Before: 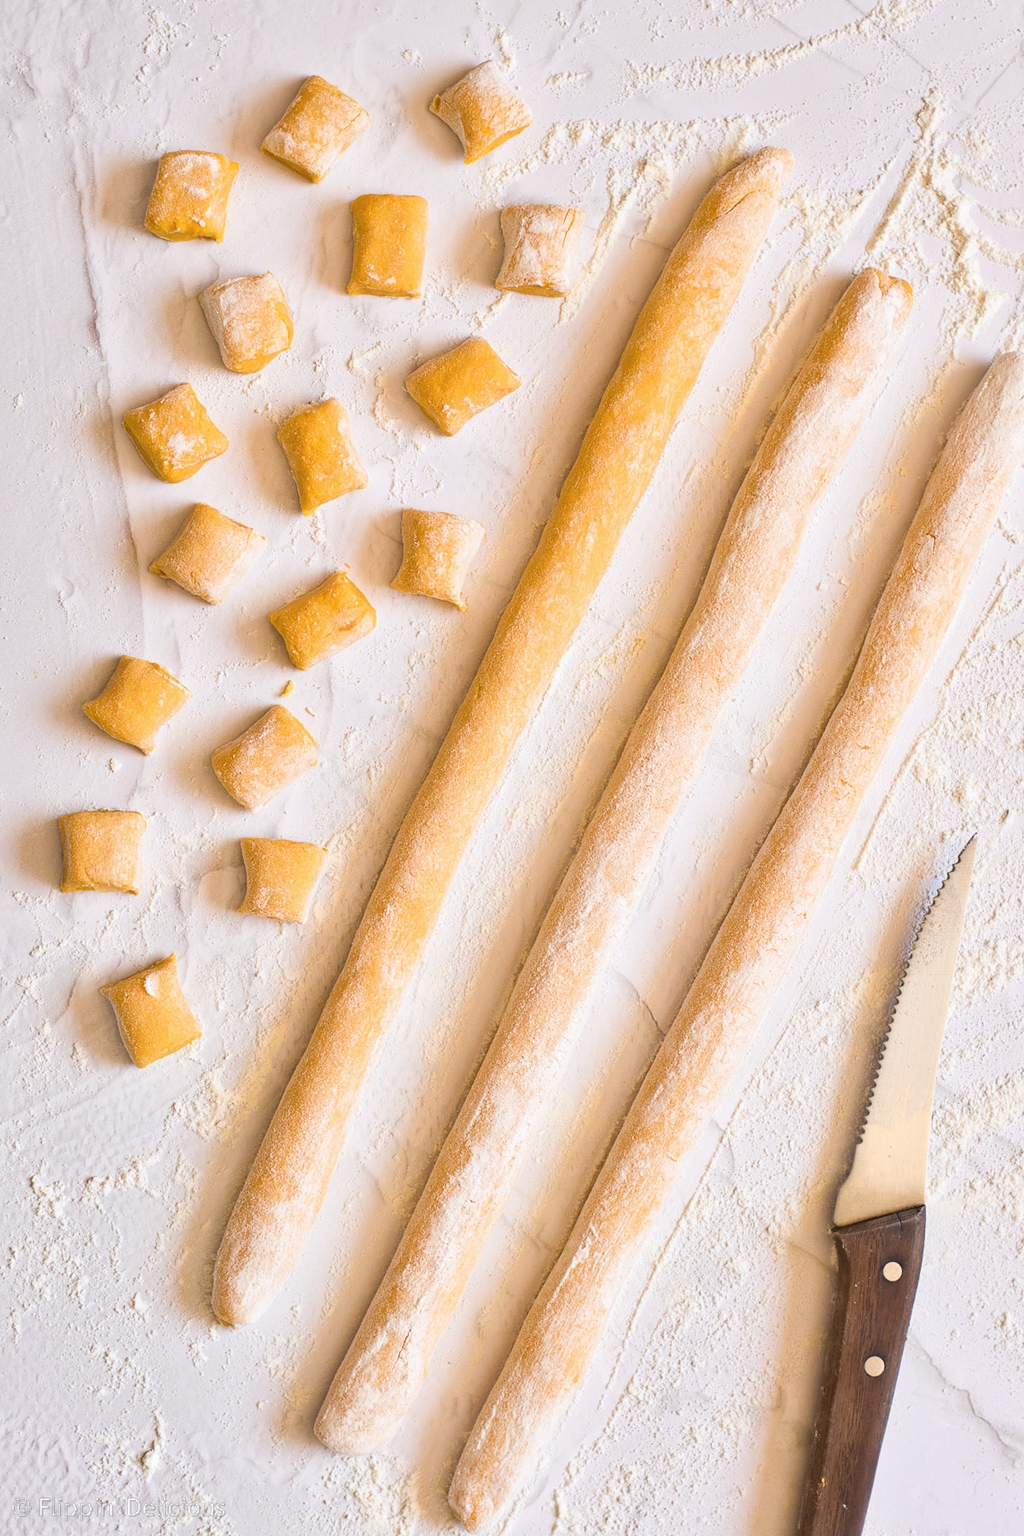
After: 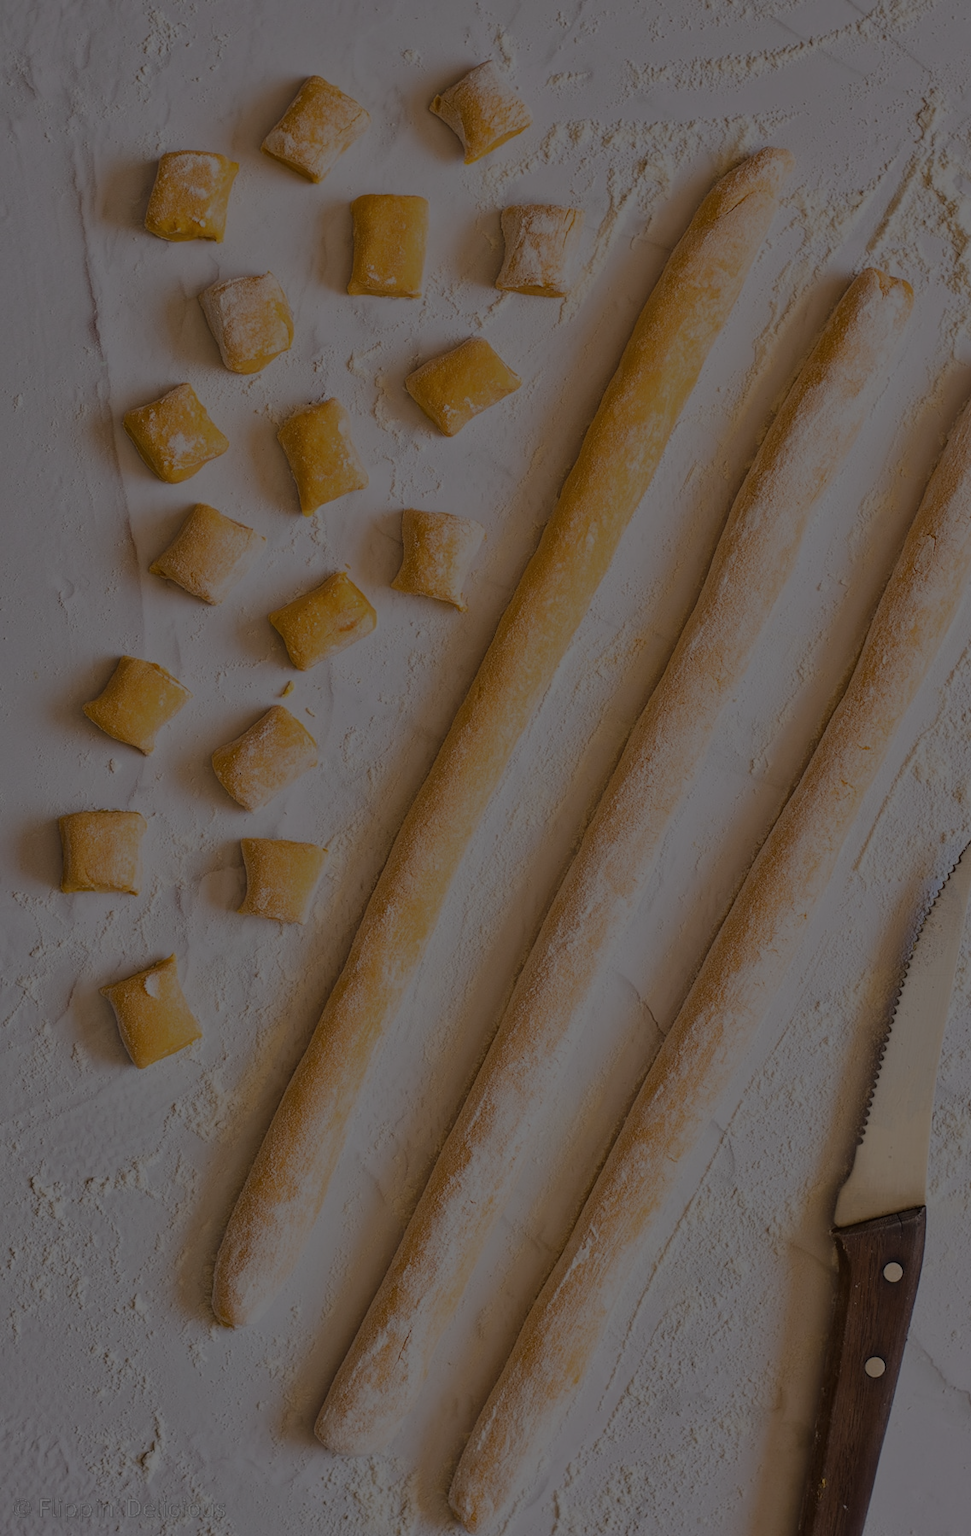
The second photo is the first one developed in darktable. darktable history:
crop and rotate: right 5.167%
exposure: exposure -2.446 EV, compensate highlight preservation false
